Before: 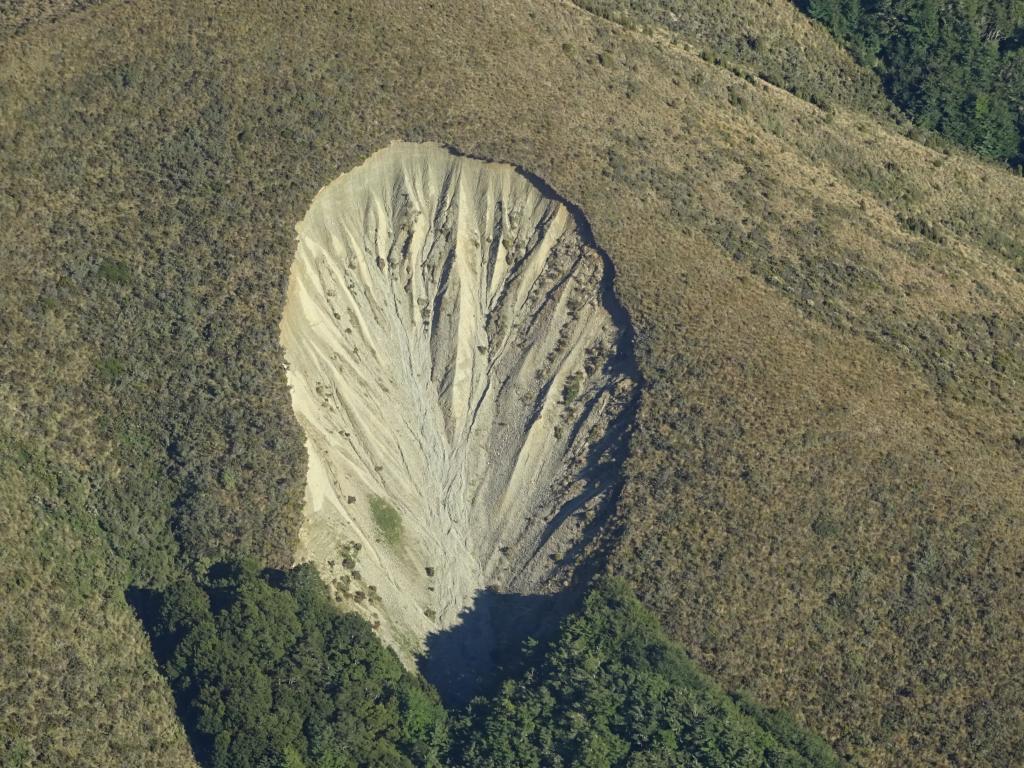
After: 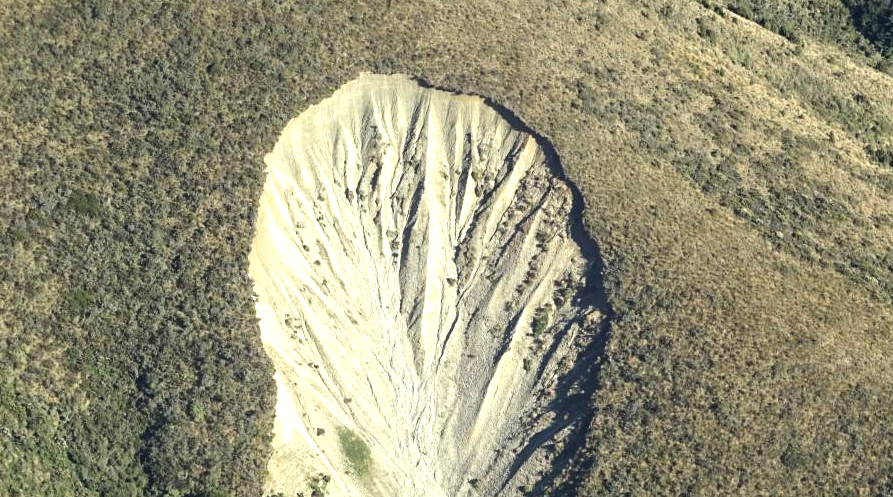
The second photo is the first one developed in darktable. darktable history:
crop: left 3.108%, top 8.916%, right 9.62%, bottom 26.359%
exposure: exposure 0.297 EV, compensate exposure bias true, compensate highlight preservation false
tone equalizer: -8 EV -0.712 EV, -7 EV -0.734 EV, -6 EV -0.577 EV, -5 EV -0.407 EV, -3 EV 0.371 EV, -2 EV 0.6 EV, -1 EV 0.674 EV, +0 EV 0.765 EV, edges refinement/feathering 500, mask exposure compensation -1.57 EV, preserve details no
